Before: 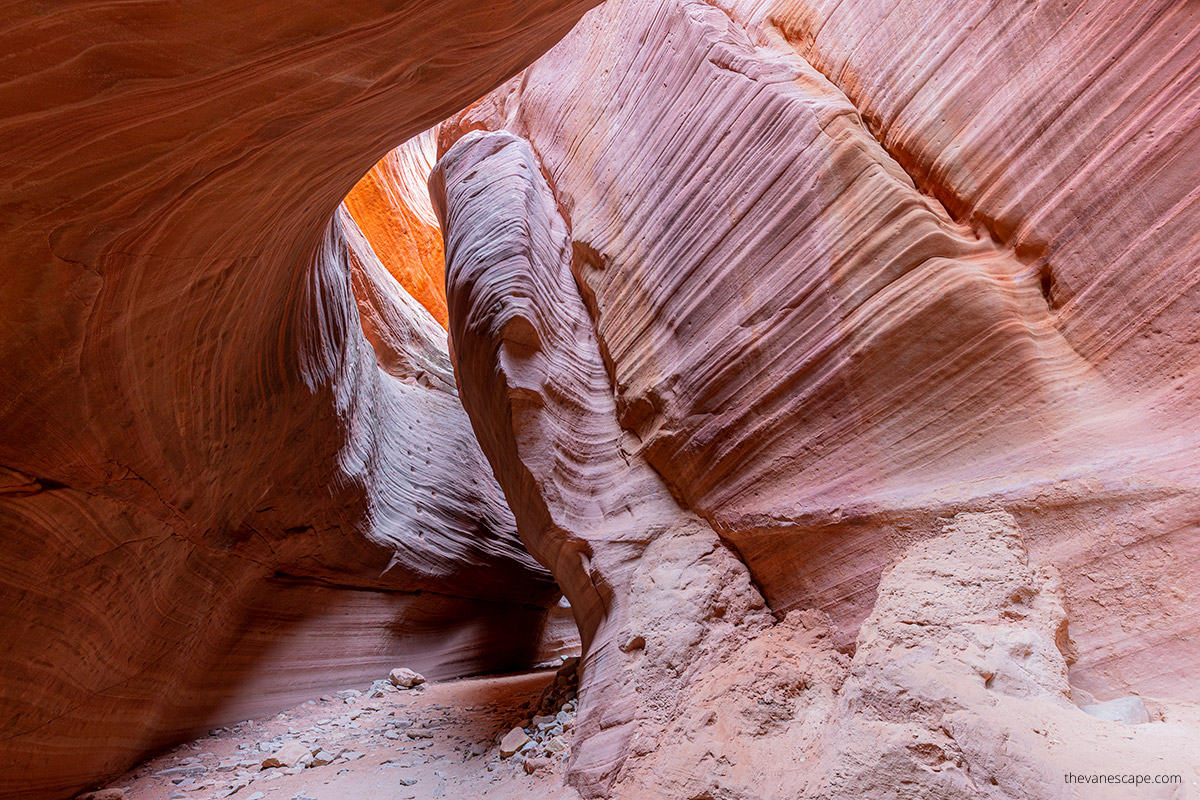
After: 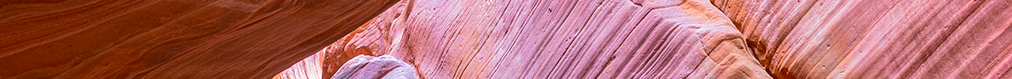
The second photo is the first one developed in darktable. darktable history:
velvia: strength 45%
crop and rotate: left 9.644%, top 9.491%, right 6.021%, bottom 80.509%
color balance: output saturation 110%
